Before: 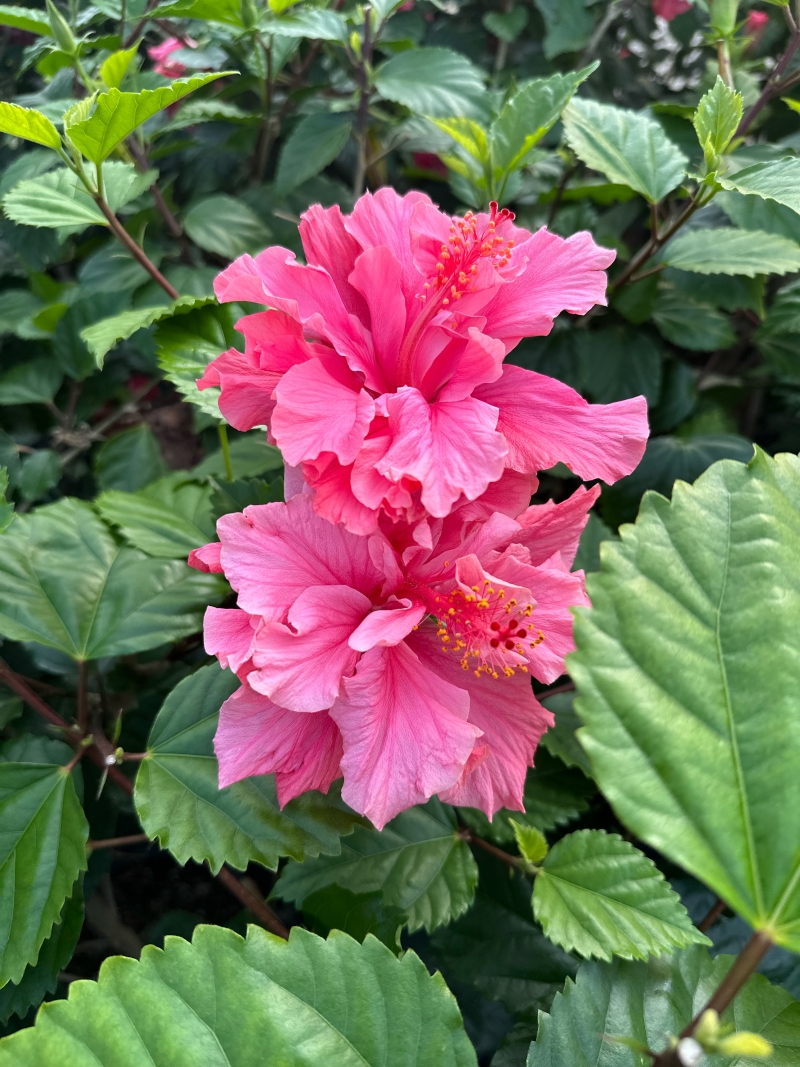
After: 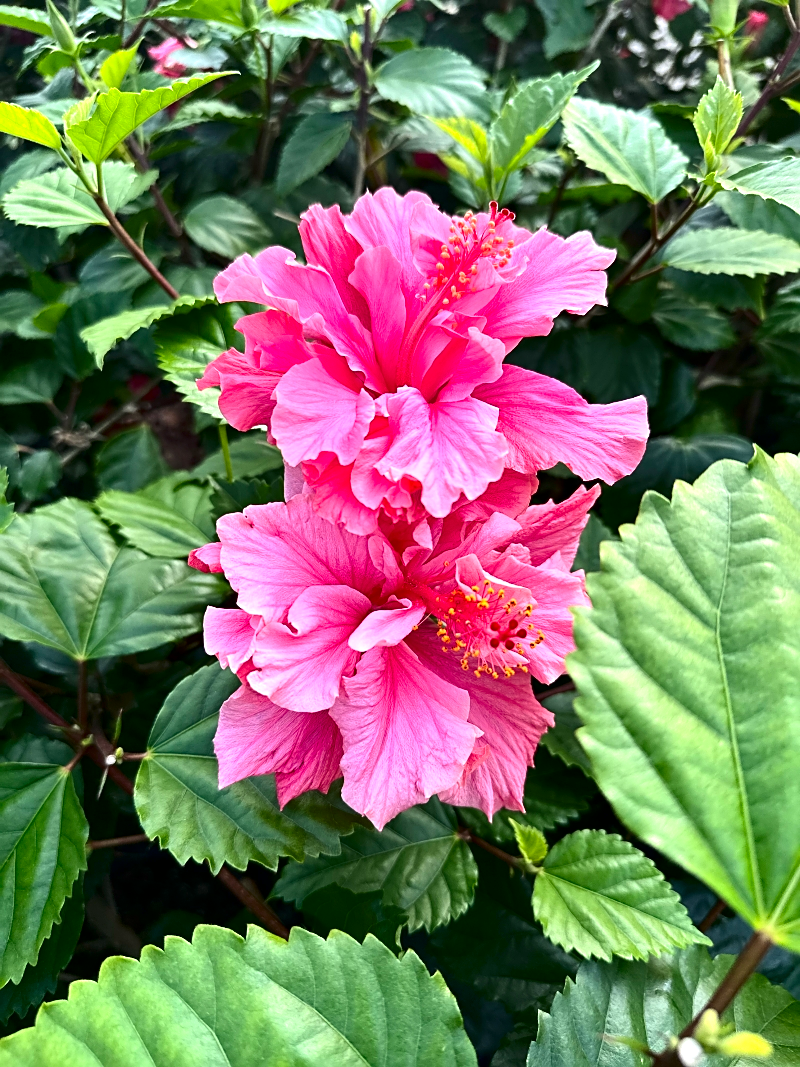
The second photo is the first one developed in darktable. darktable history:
sharpen: on, module defaults
contrast brightness saturation: contrast 0.2, brightness -0.11, saturation 0.1
exposure: exposure 0.574 EV, compensate highlight preservation false
